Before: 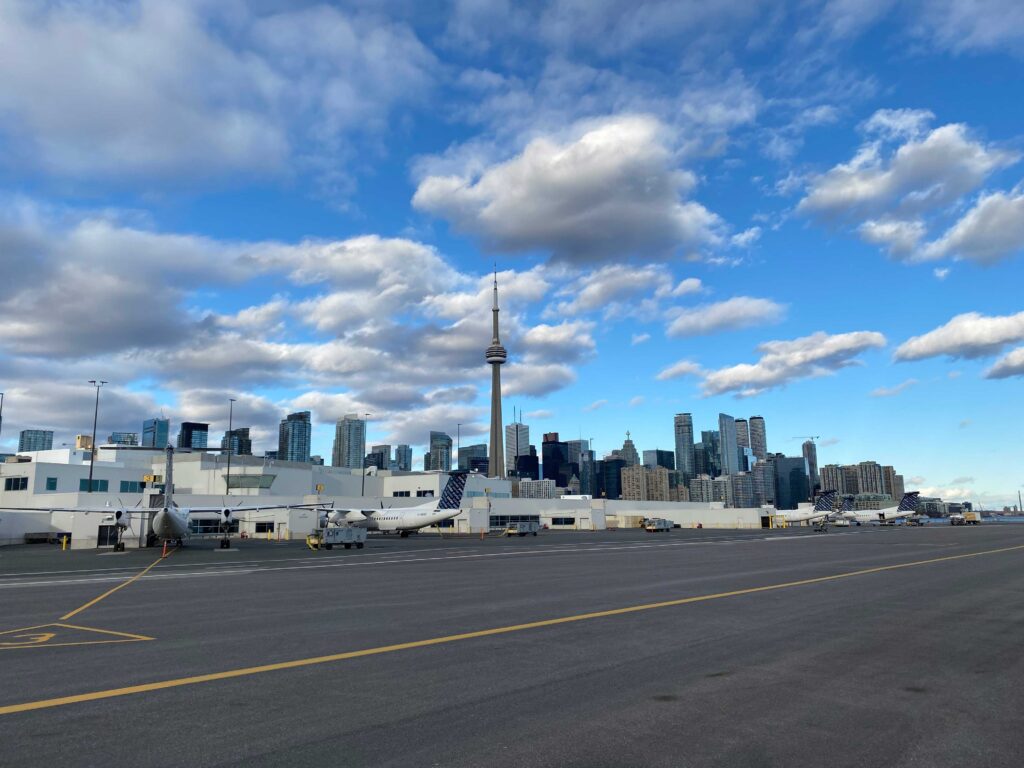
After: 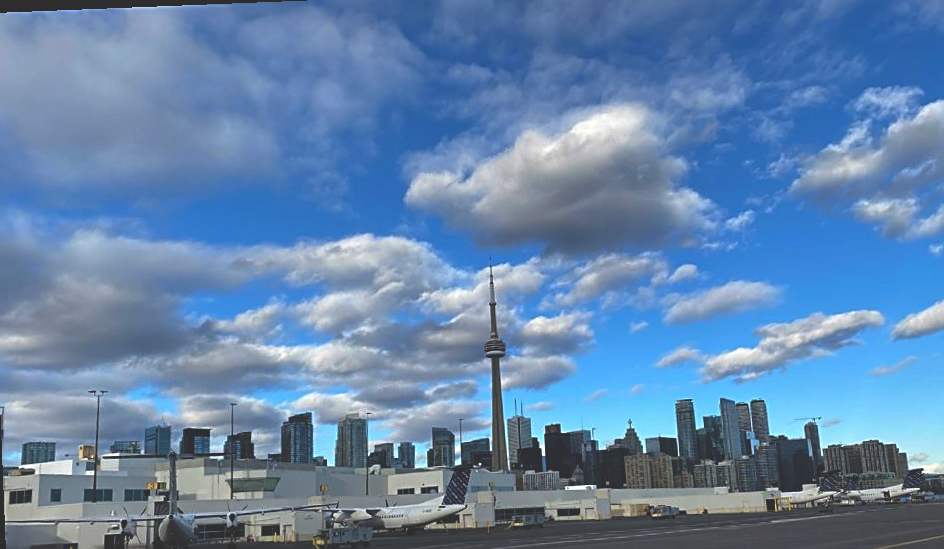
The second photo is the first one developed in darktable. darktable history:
rotate and perspective: rotation -2.29°, automatic cropping off
sharpen: on, module defaults
rgb curve: curves: ch0 [(0, 0.186) (0.314, 0.284) (0.775, 0.708) (1, 1)], compensate middle gray true, preserve colors none
crop: left 1.509%, top 3.452%, right 7.696%, bottom 28.452%
